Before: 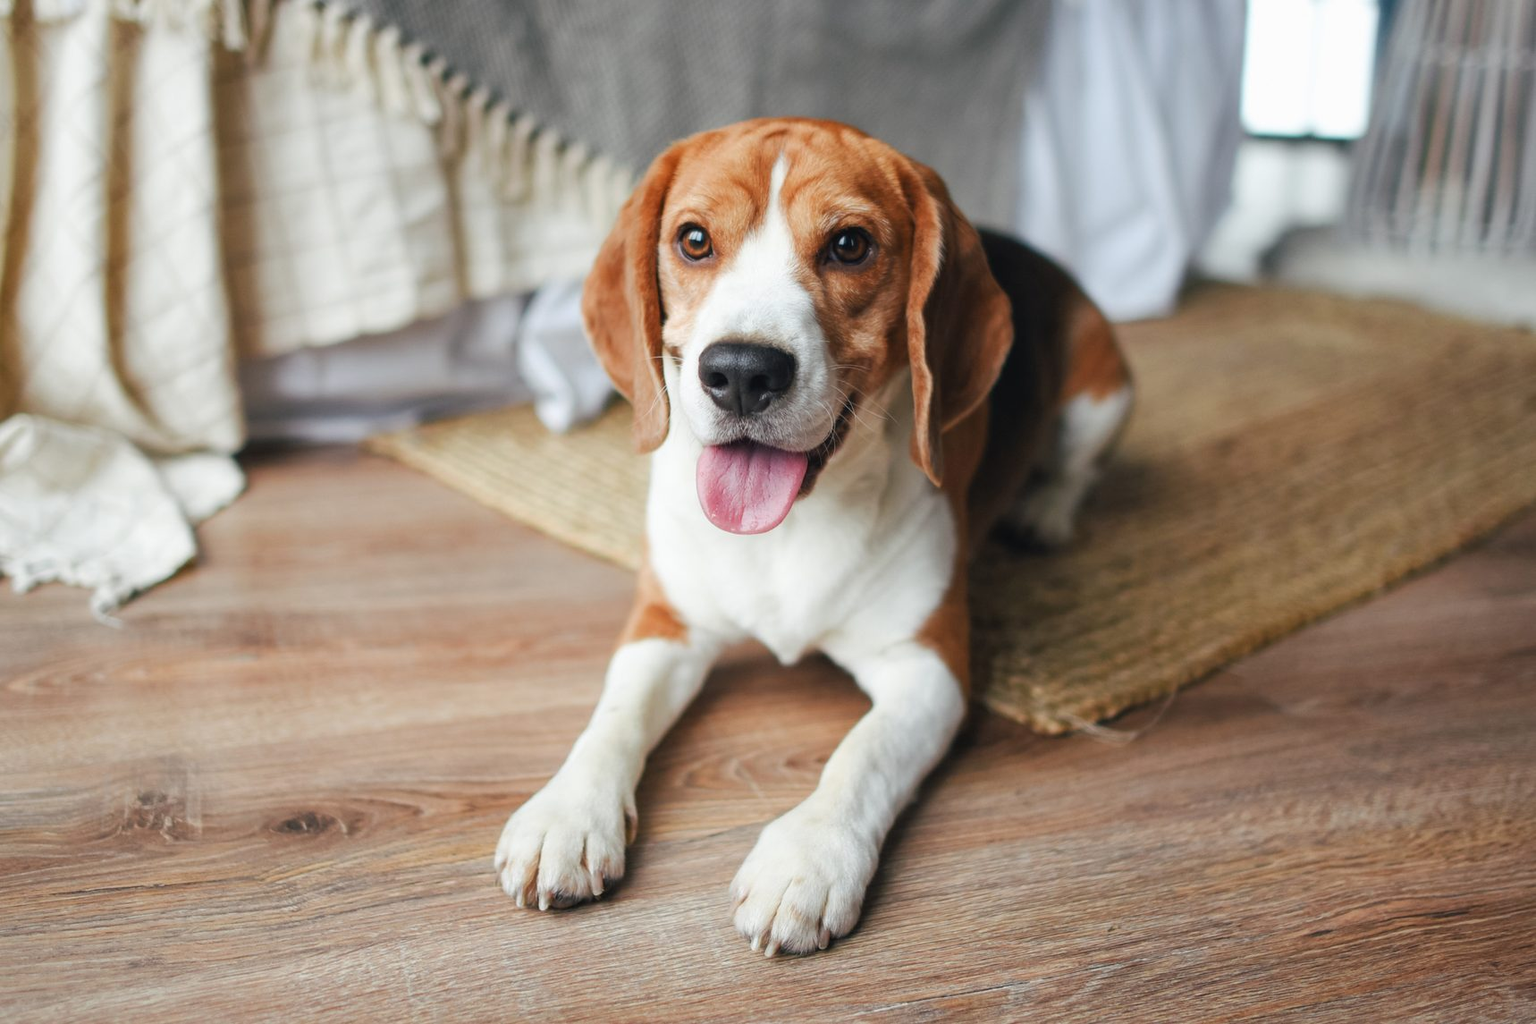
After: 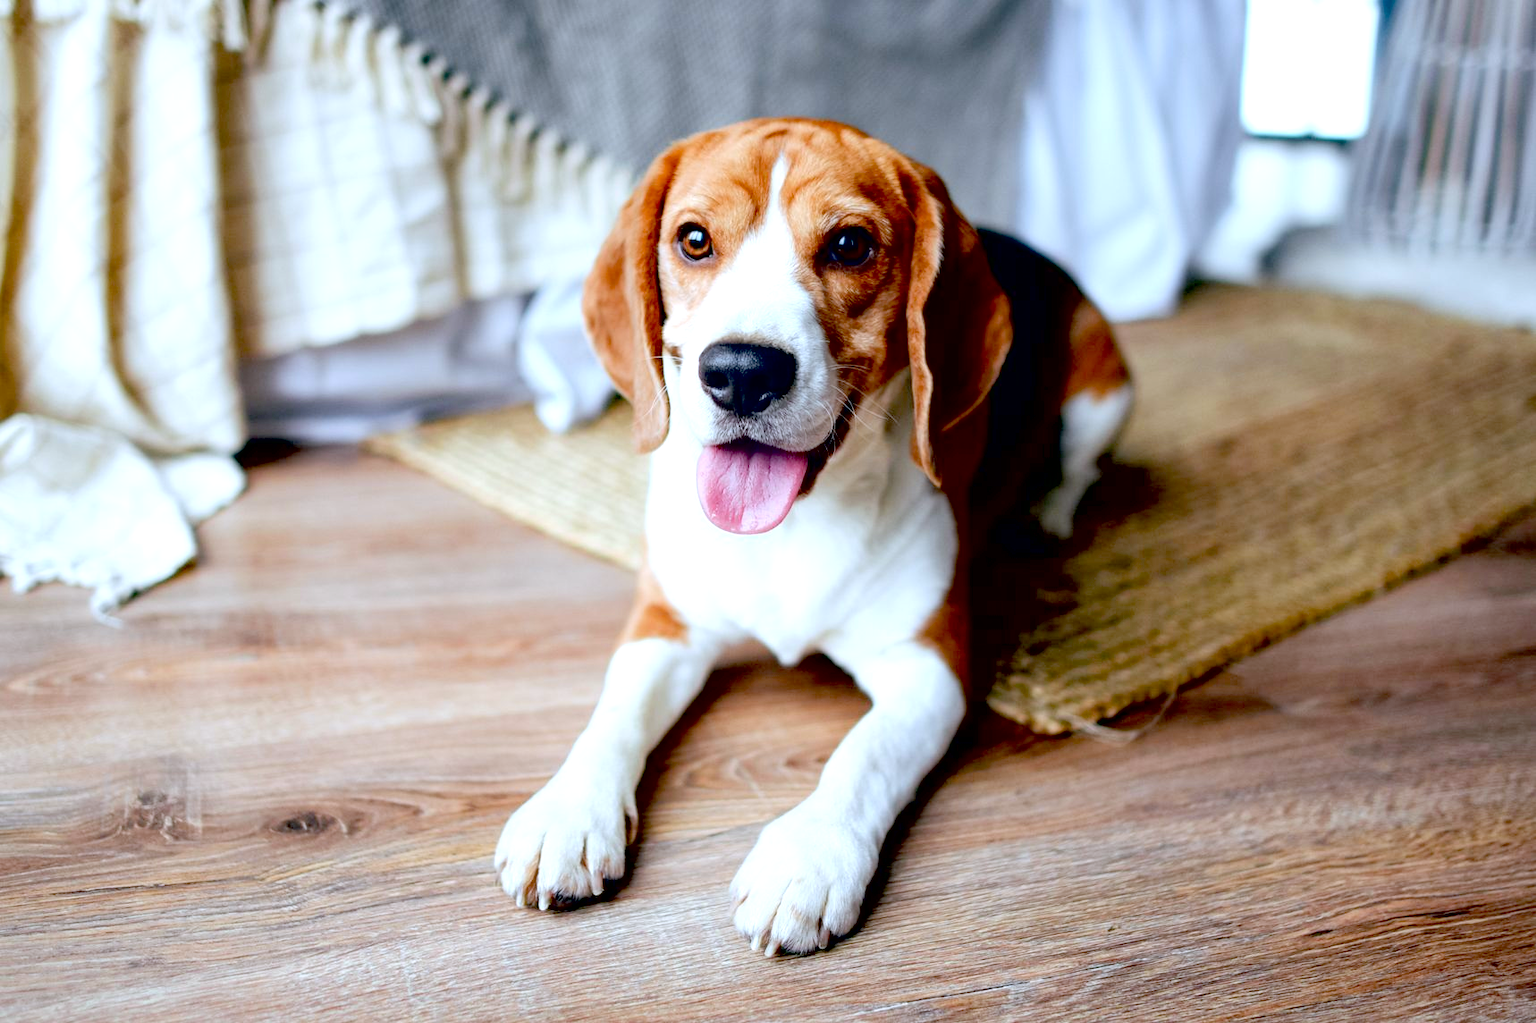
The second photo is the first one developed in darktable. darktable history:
white balance: red 0.931, blue 1.11
exposure: black level correction 0.04, exposure 0.5 EV, compensate highlight preservation false
contrast brightness saturation: contrast 0.05, brightness 0.06, saturation 0.01
